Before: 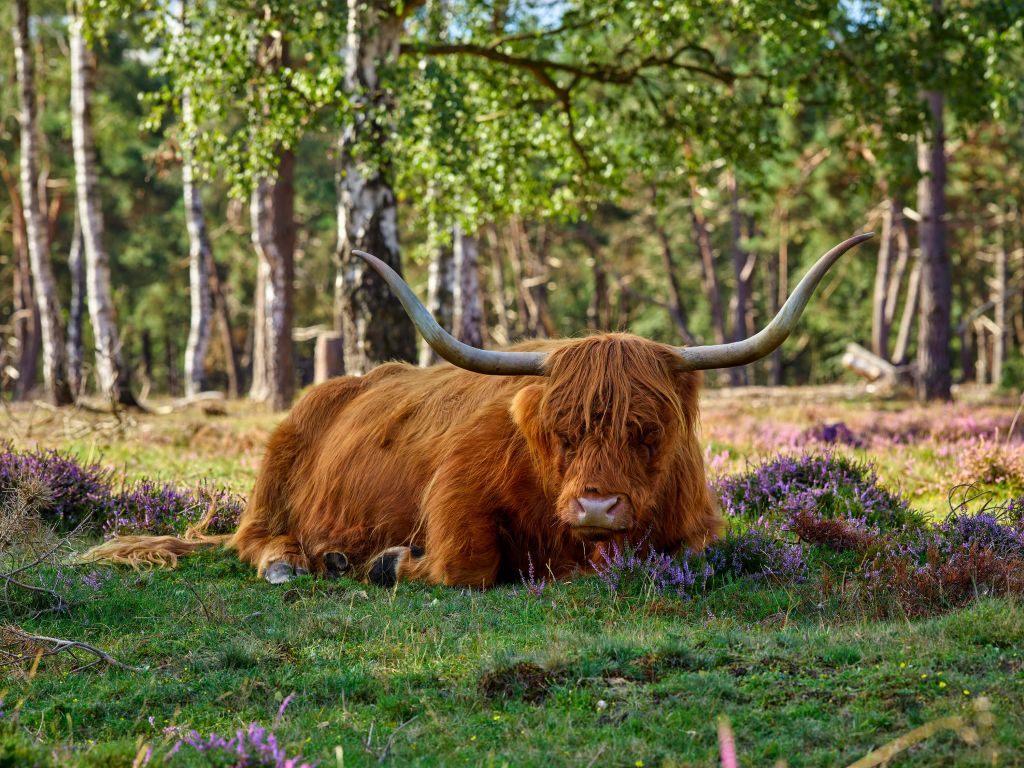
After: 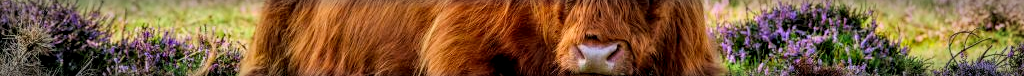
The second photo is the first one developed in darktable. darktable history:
contrast brightness saturation: contrast 0.07, brightness 0.08, saturation 0.18
vignetting: automatic ratio true
crop and rotate: top 59.084%, bottom 30.916%
local contrast: detail 150%
filmic rgb: black relative exposure -7.65 EV, white relative exposure 4.56 EV, hardness 3.61, color science v6 (2022)
